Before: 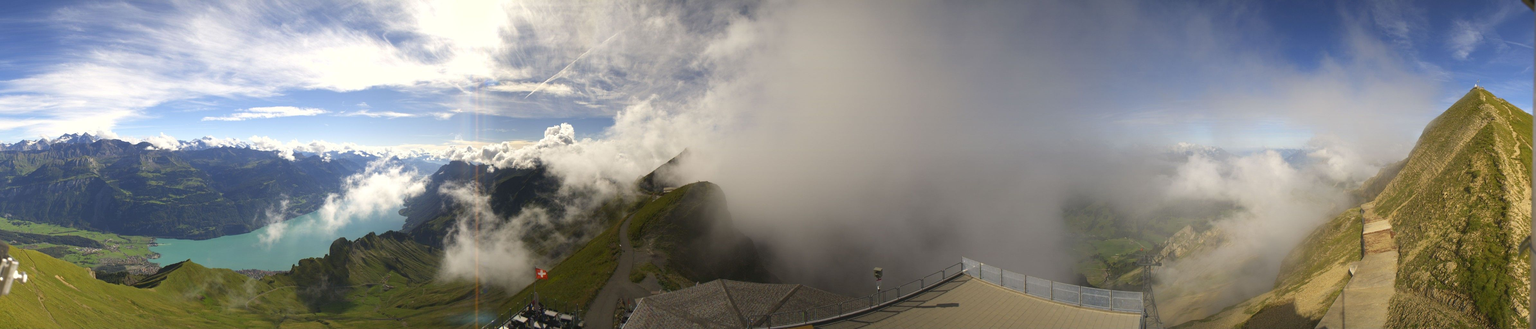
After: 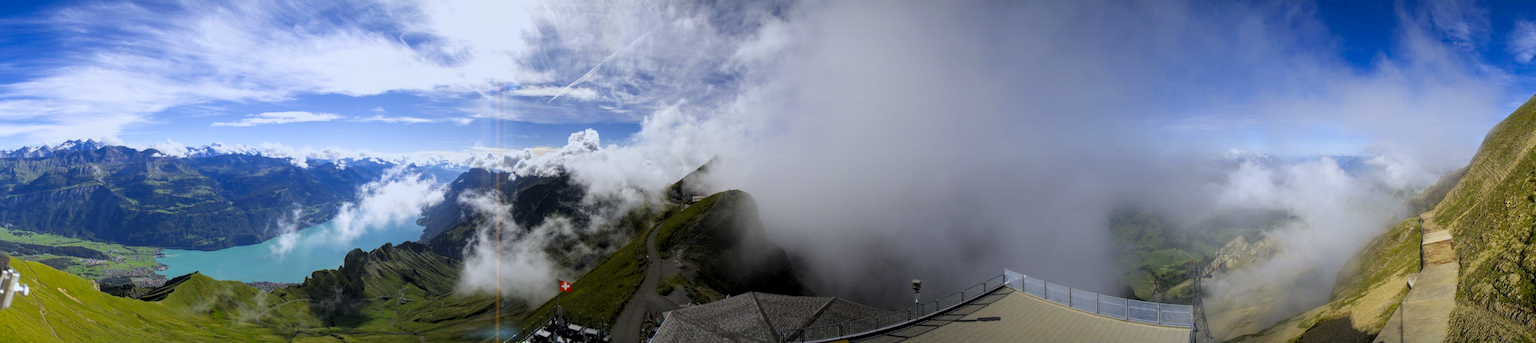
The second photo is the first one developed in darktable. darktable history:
crop: right 4.126%, bottom 0.031%
white balance: red 0.948, green 1.02, blue 1.176
local contrast: on, module defaults
filmic rgb: black relative exposure -7.75 EV, white relative exposure 4.4 EV, threshold 3 EV, target black luminance 0%, hardness 3.76, latitude 50.51%, contrast 1.074, highlights saturation mix 10%, shadows ↔ highlights balance -0.22%, color science v4 (2020), enable highlight reconstruction true
